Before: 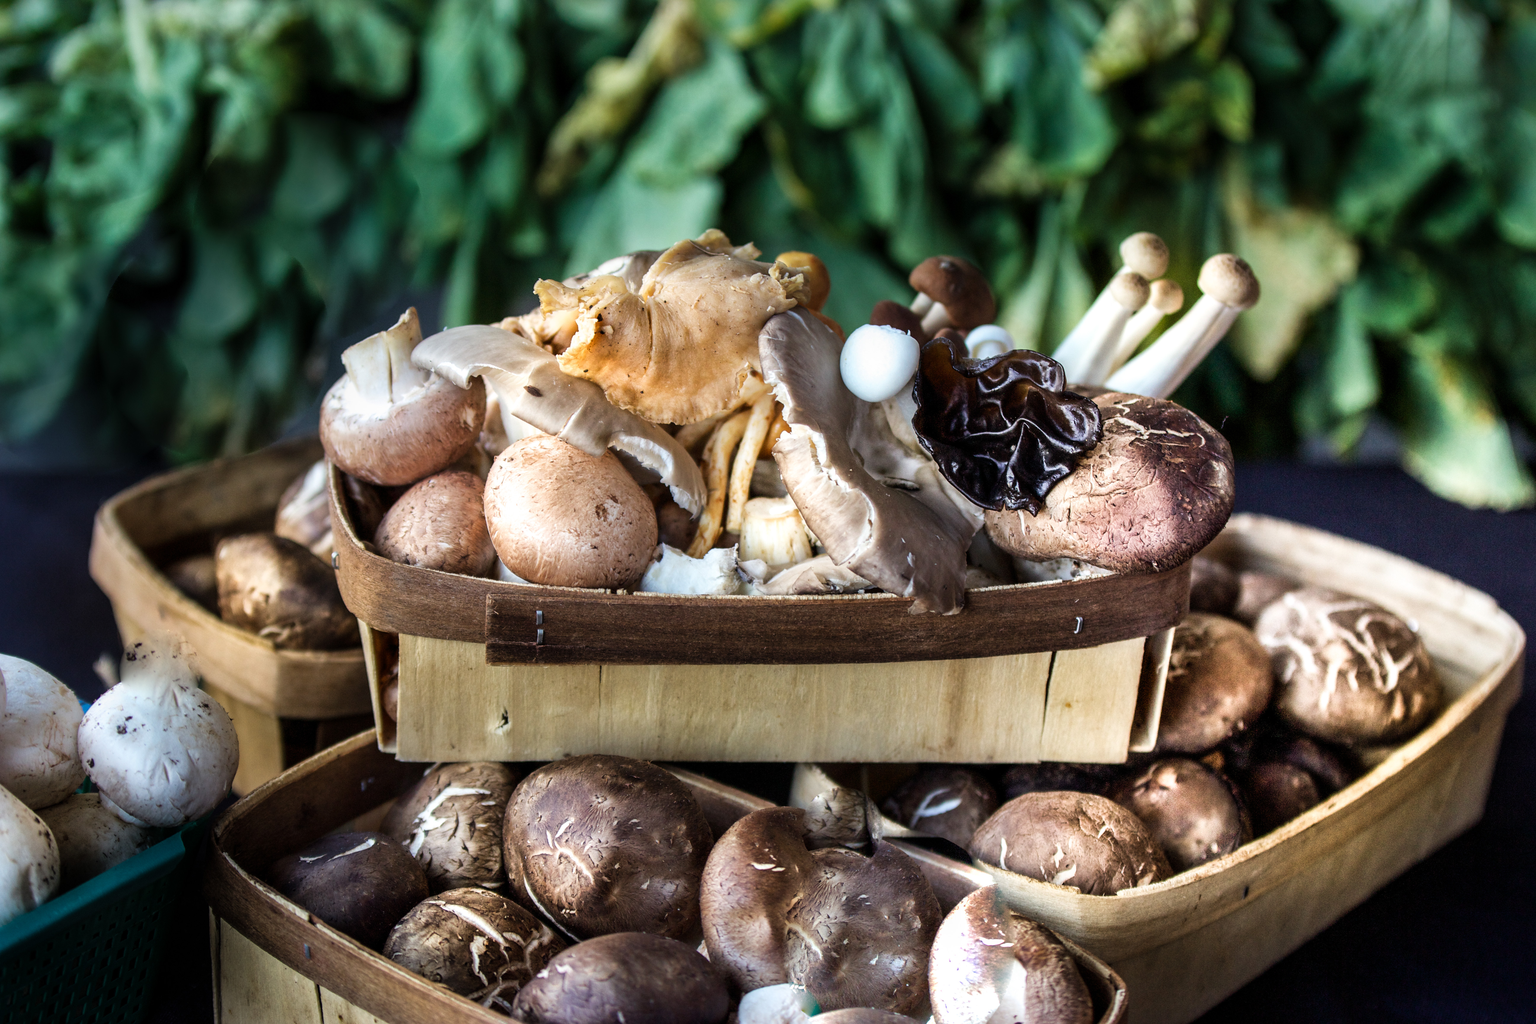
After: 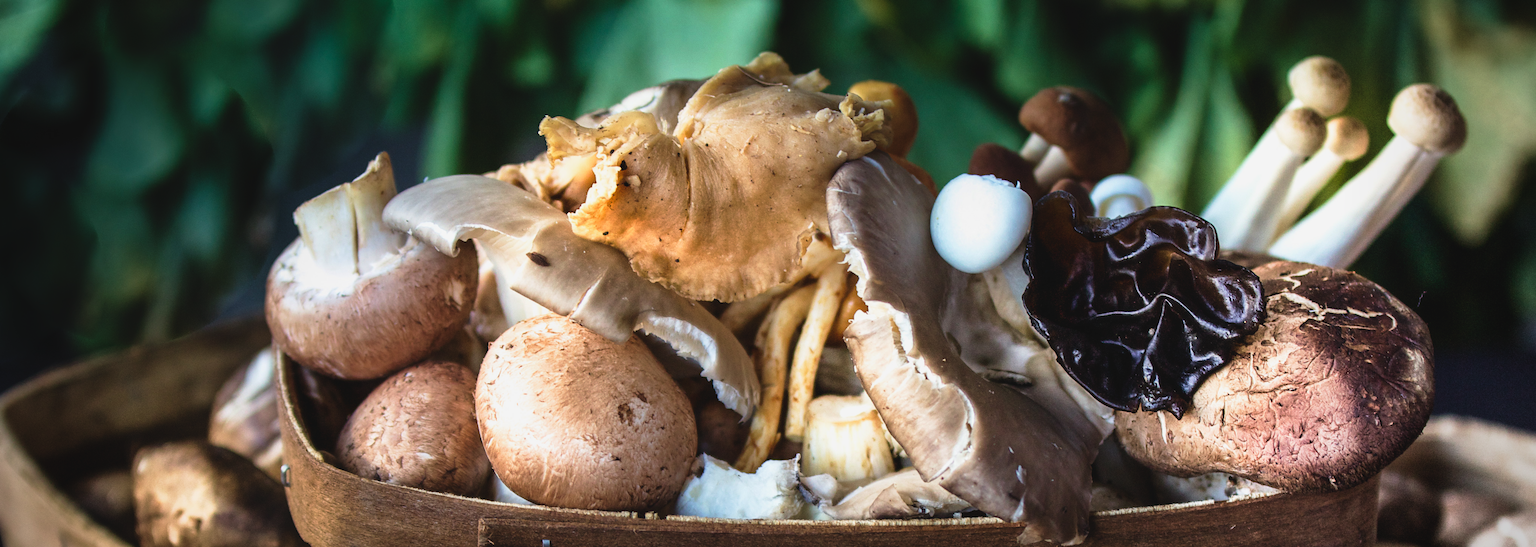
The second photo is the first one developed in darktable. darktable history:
crop: left 7.307%, top 18.428%, right 14.413%, bottom 39.717%
base curve: curves: ch0 [(0, 0) (0.595, 0.418) (1, 1)], preserve colors none
vignetting: center (-0.051, -0.352)
velvia: on, module defaults
tone equalizer: on, module defaults
tone curve: curves: ch0 [(0, 0.049) (0.175, 0.178) (0.466, 0.498) (0.715, 0.767) (0.819, 0.851) (1, 0.961)]; ch1 [(0, 0) (0.437, 0.398) (0.476, 0.466) (0.505, 0.505) (0.534, 0.544) (0.595, 0.608) (0.641, 0.643) (1, 1)]; ch2 [(0, 0) (0.359, 0.379) (0.437, 0.44) (0.489, 0.495) (0.518, 0.537) (0.579, 0.579) (1, 1)], preserve colors none
